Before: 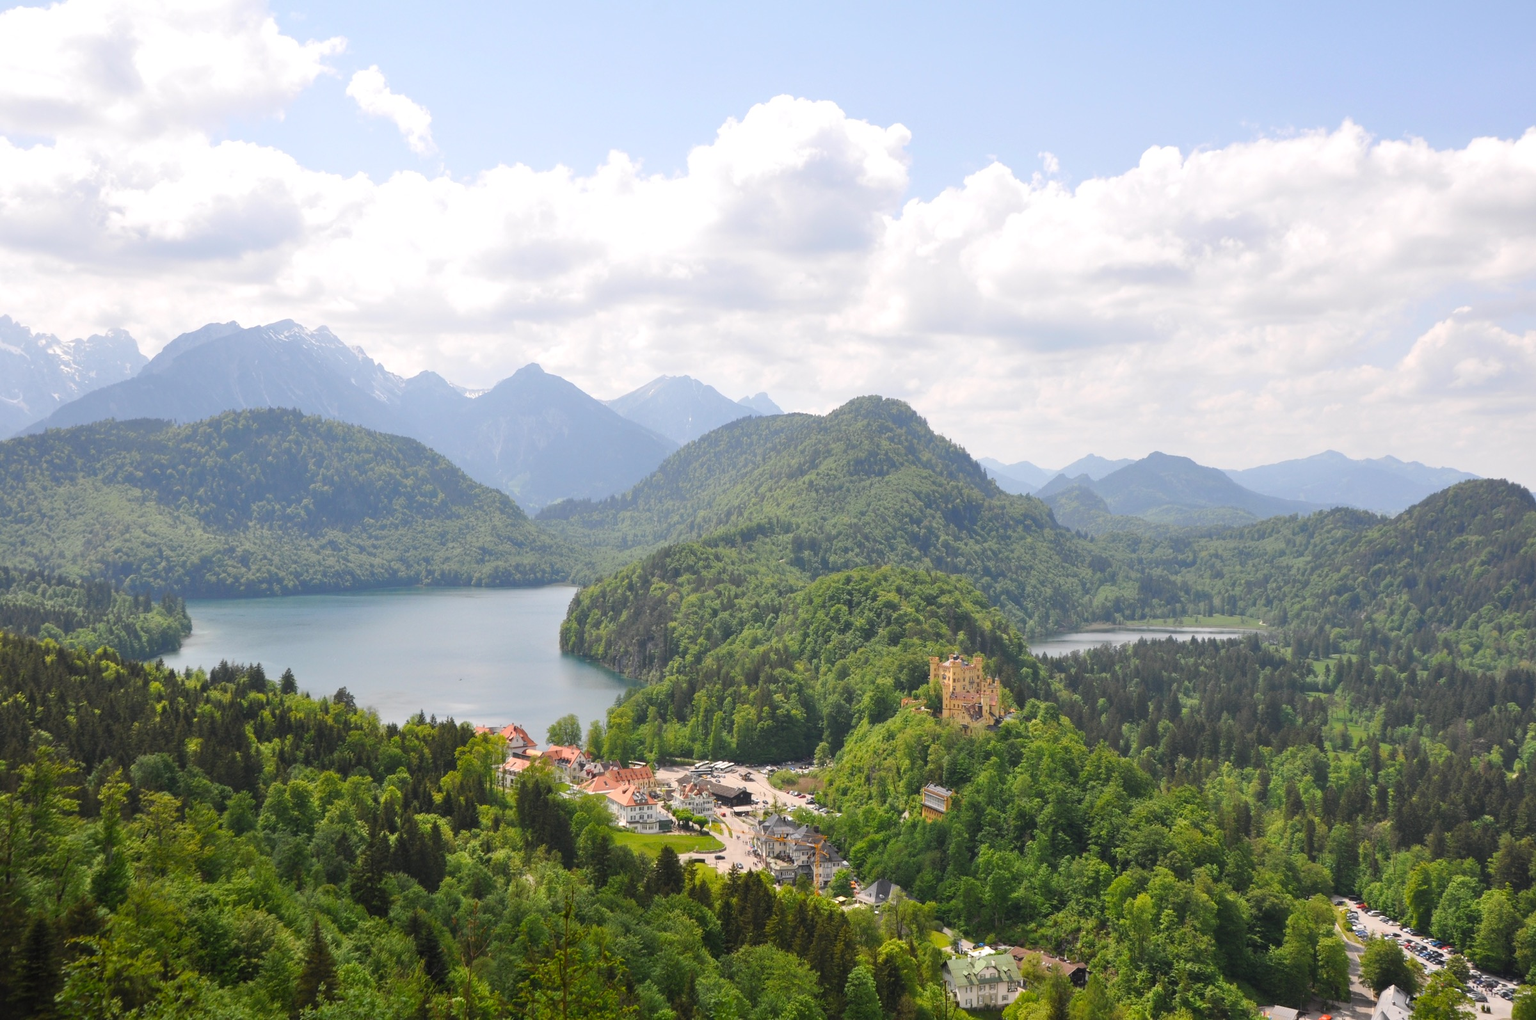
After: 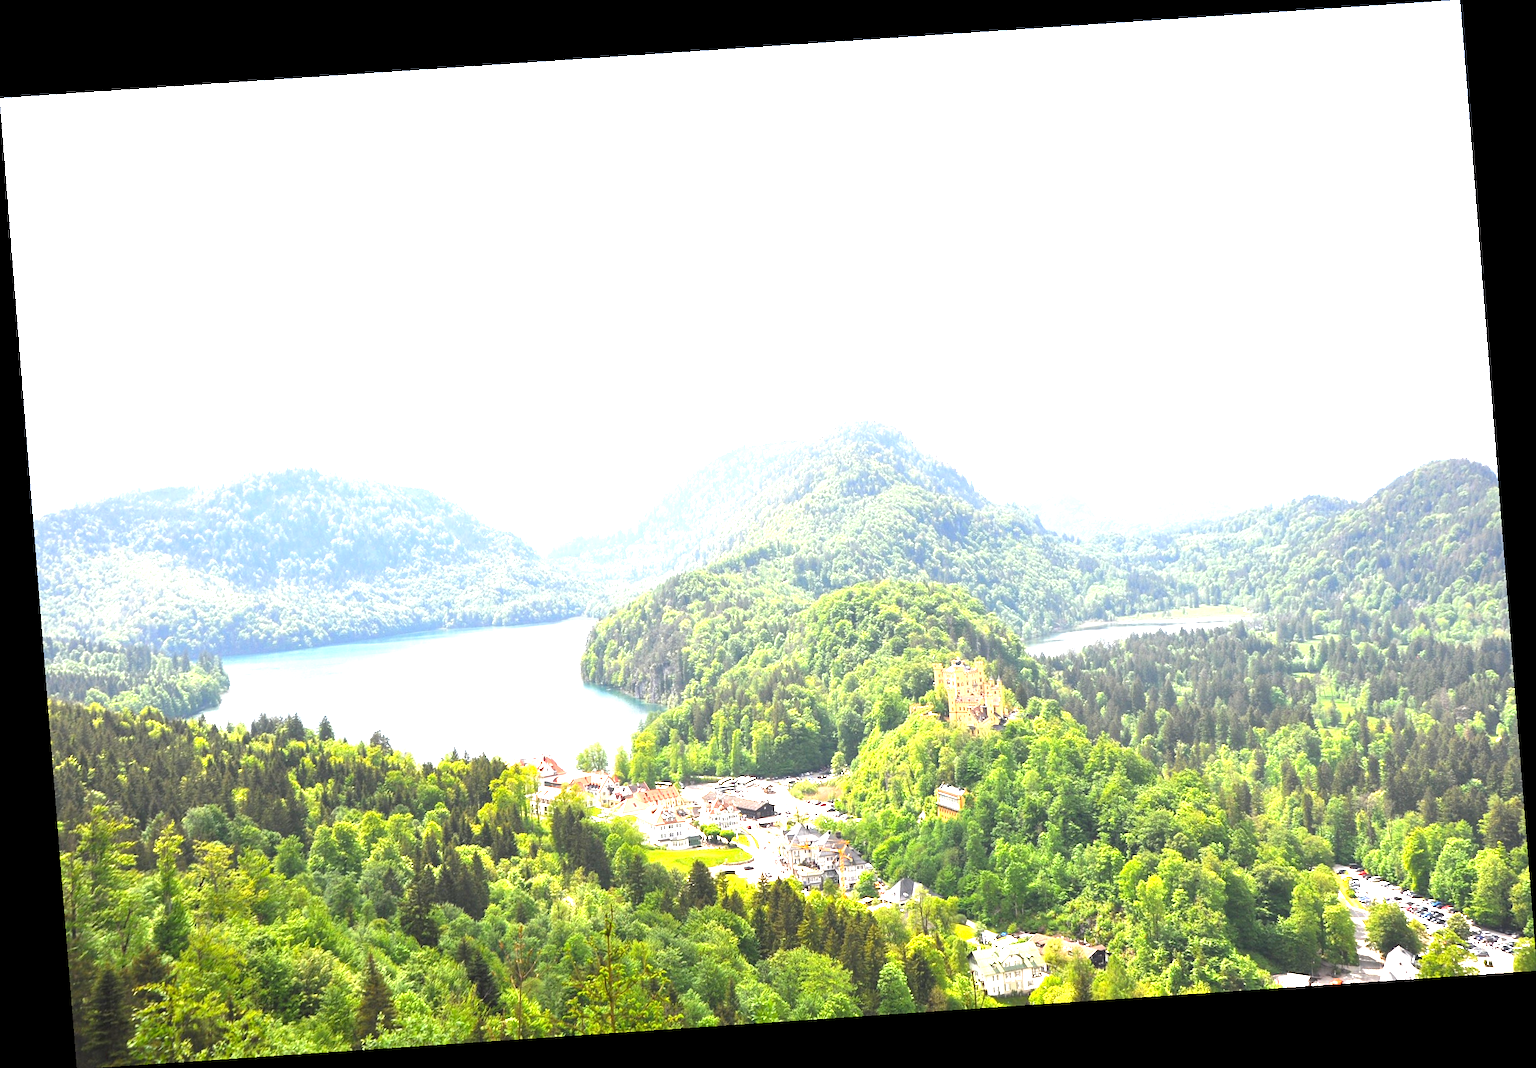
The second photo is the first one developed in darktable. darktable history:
sharpen: amount 0.2
exposure: exposure 2 EV, compensate highlight preservation false
rotate and perspective: rotation -4.2°, shear 0.006, automatic cropping off
